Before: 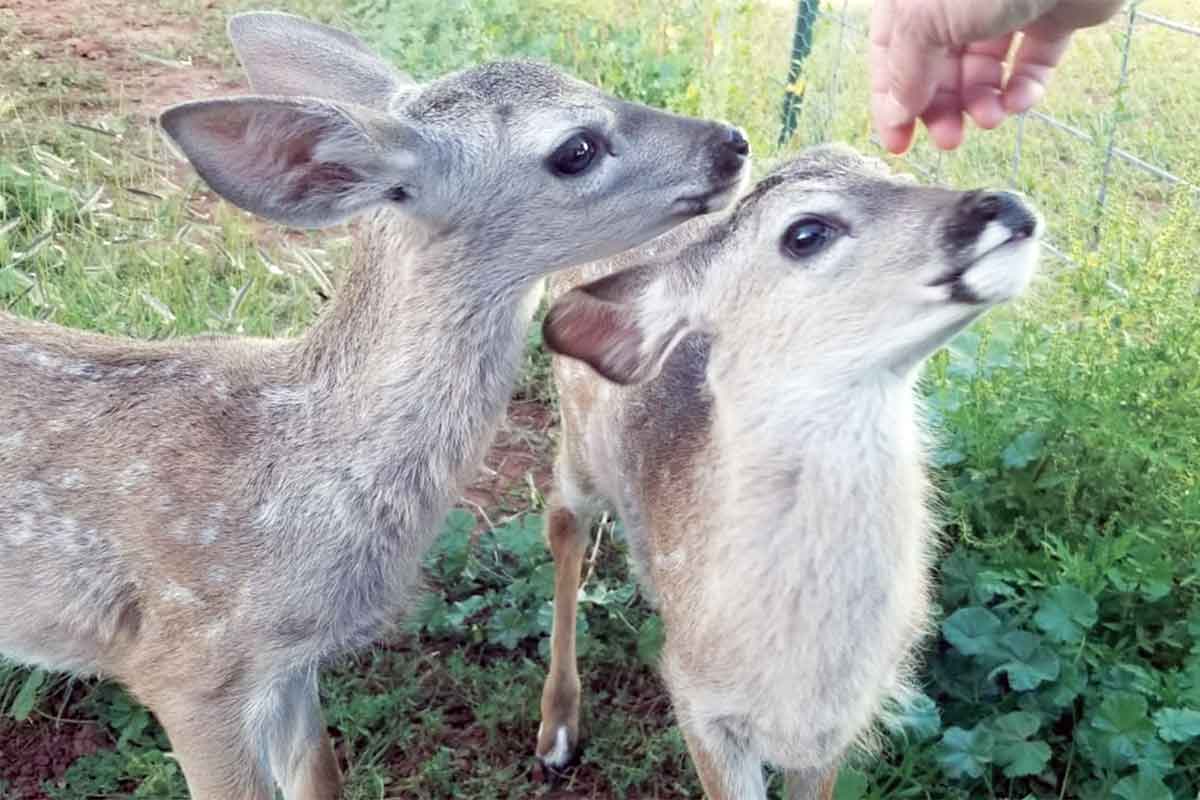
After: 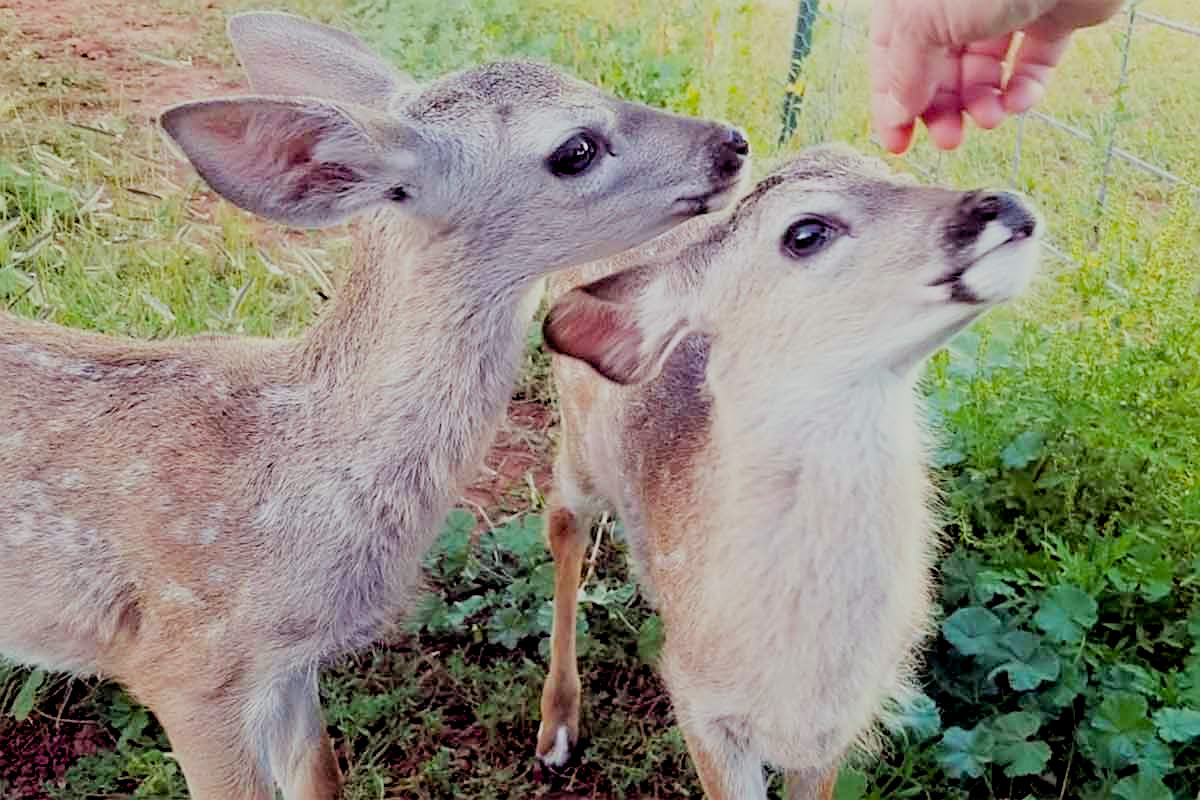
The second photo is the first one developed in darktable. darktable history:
filmic rgb: black relative exposure -6.92 EV, white relative exposure 5.67 EV, hardness 2.86
color balance rgb: power › chroma 1.529%, power › hue 25.86°, global offset › luminance -1.431%, perceptual saturation grading › global saturation 39.694%
sharpen: on, module defaults
